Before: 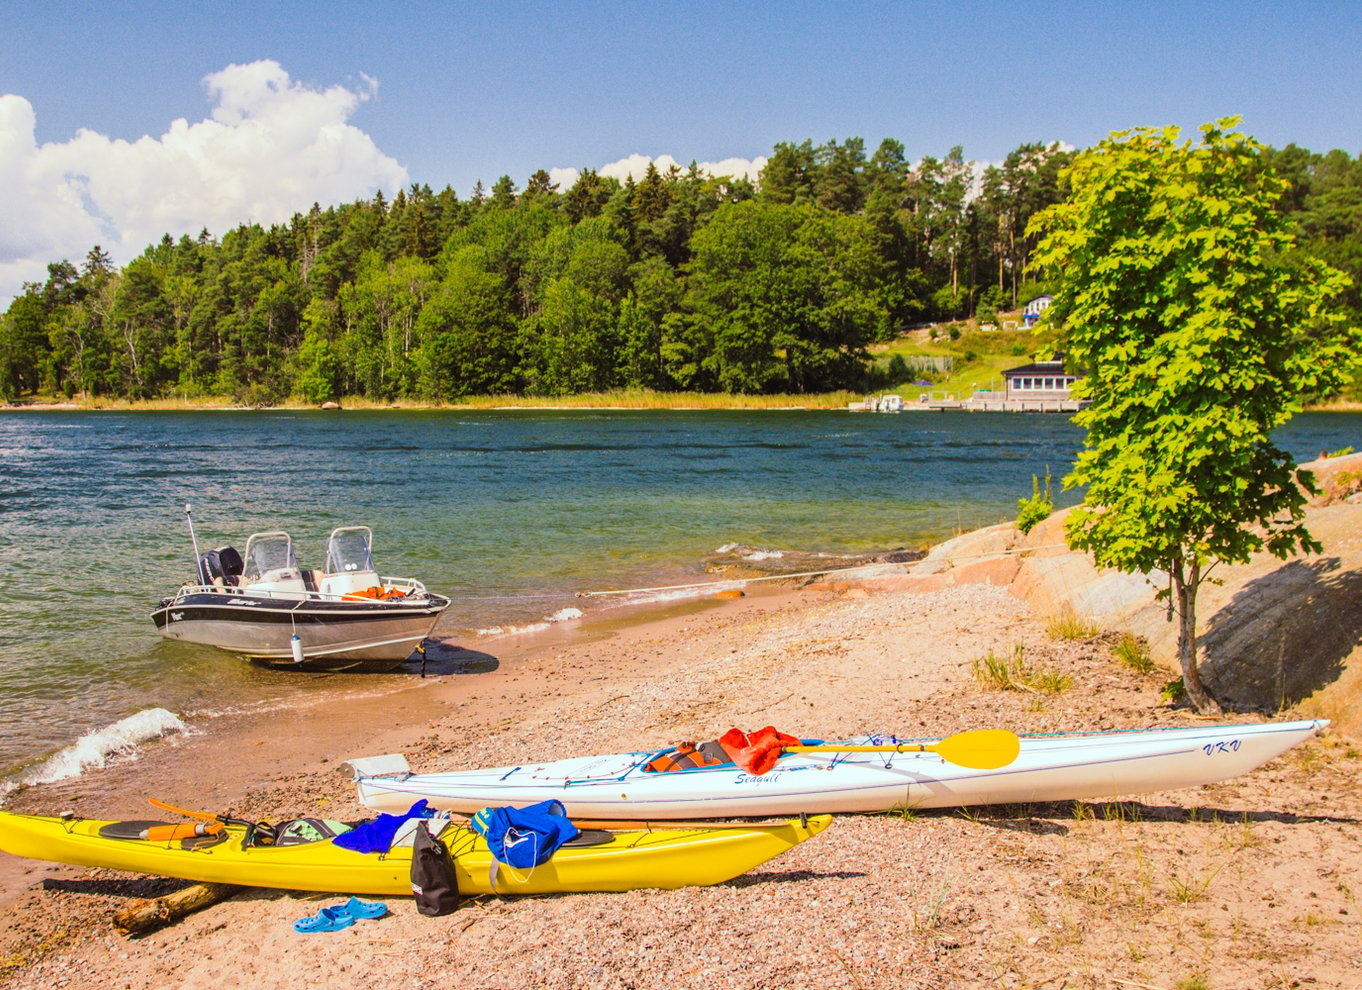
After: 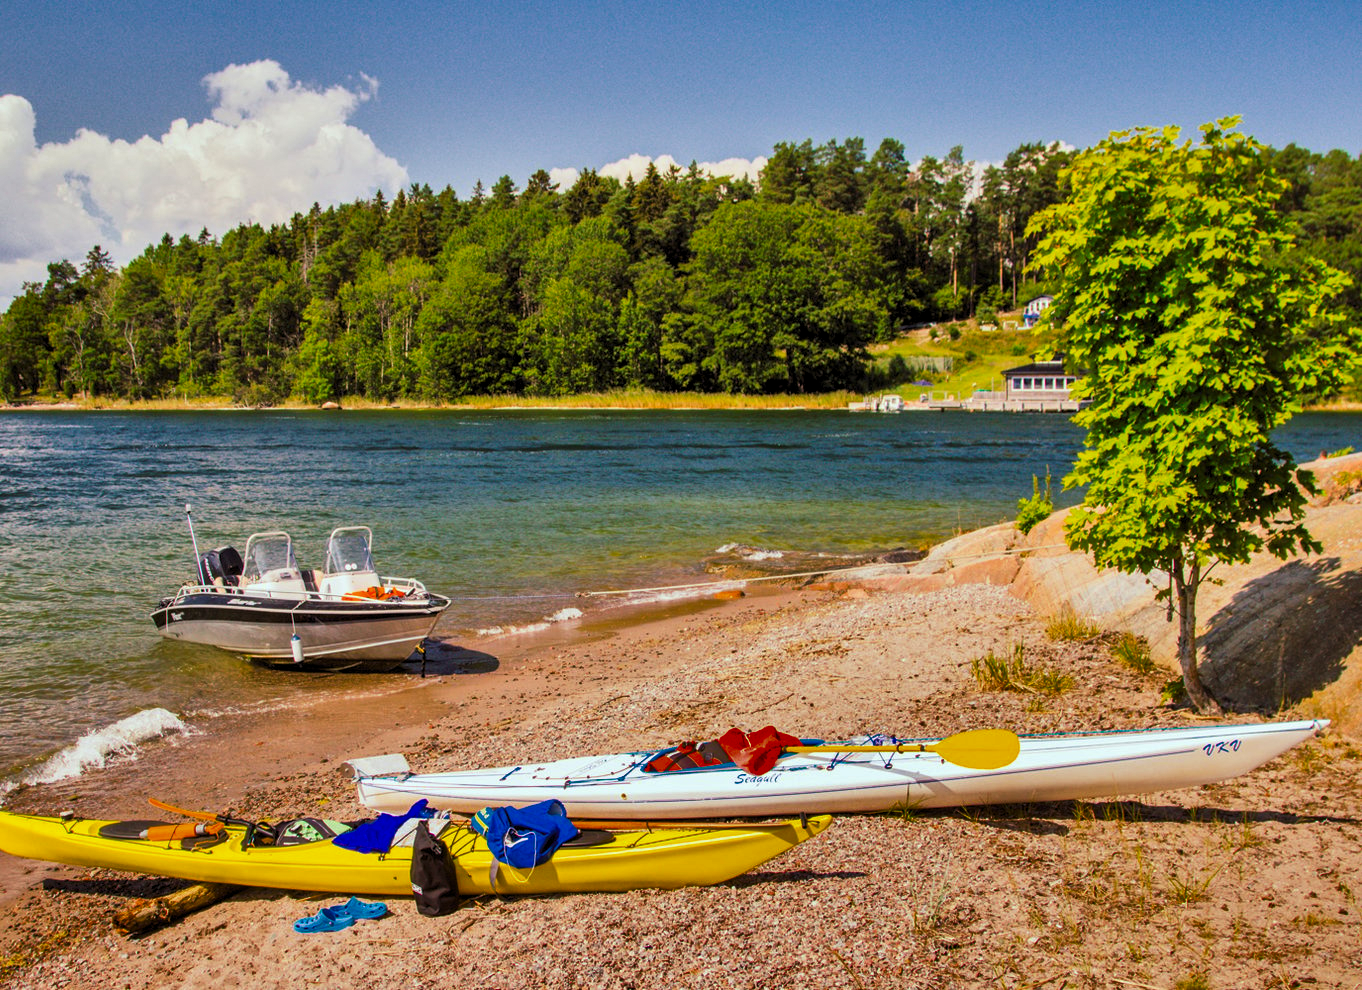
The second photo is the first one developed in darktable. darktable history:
shadows and highlights: shadows 79.28, white point adjustment -9.1, highlights -61.19, soften with gaussian
levels: gray 50.77%, levels [0.062, 0.494, 0.925]
